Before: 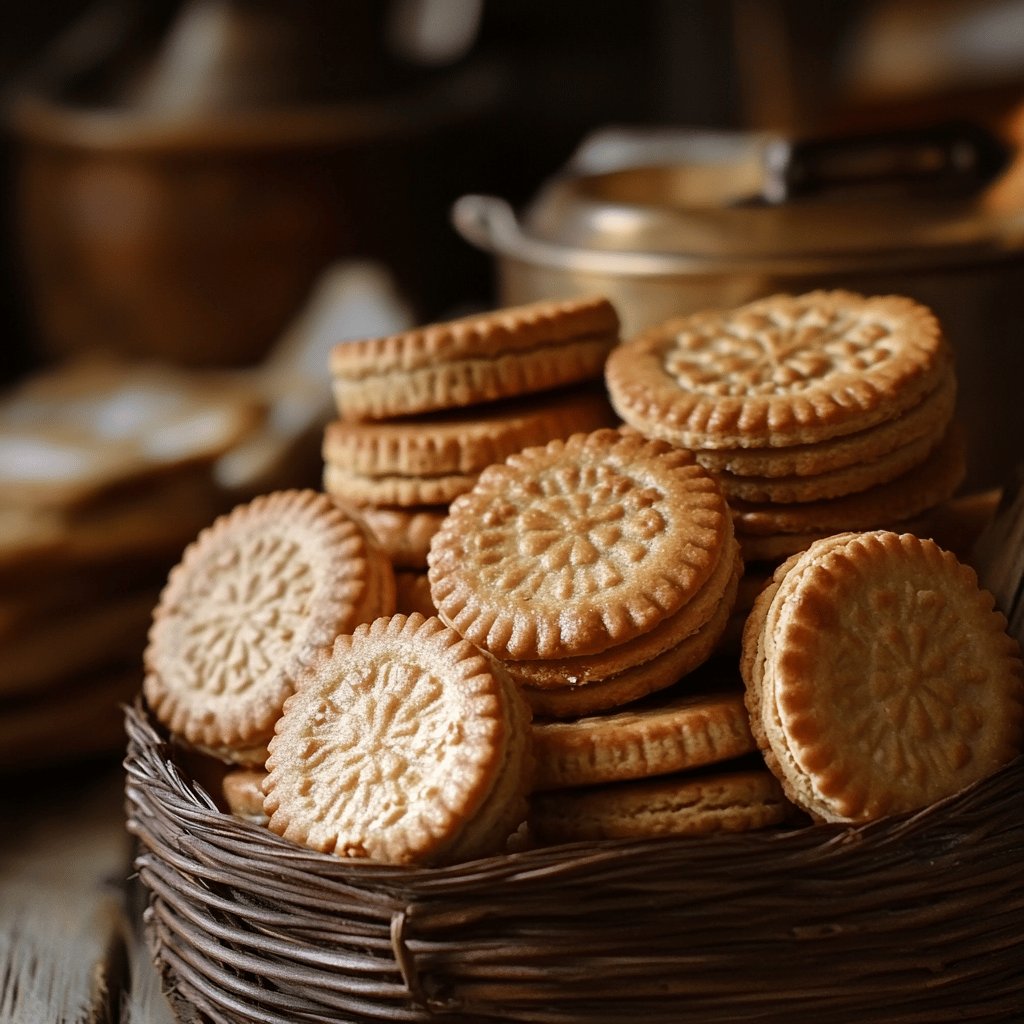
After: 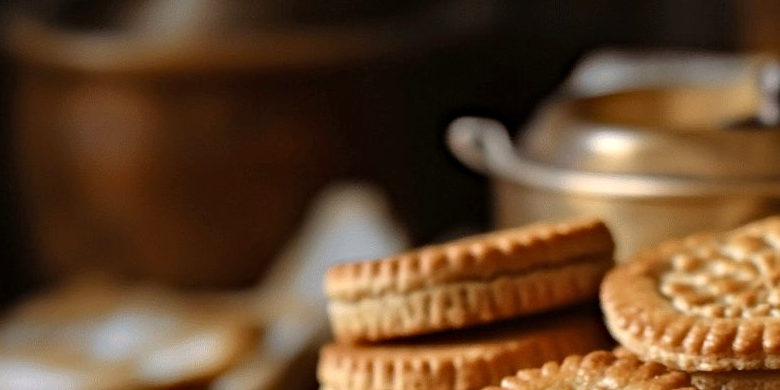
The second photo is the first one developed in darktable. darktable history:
exposure: black level correction 0, exposure 0.4 EV, compensate exposure bias true, compensate highlight preservation false
haze removal: compatibility mode true, adaptive false
crop: left 0.579%, top 7.627%, right 23.167%, bottom 54.275%
